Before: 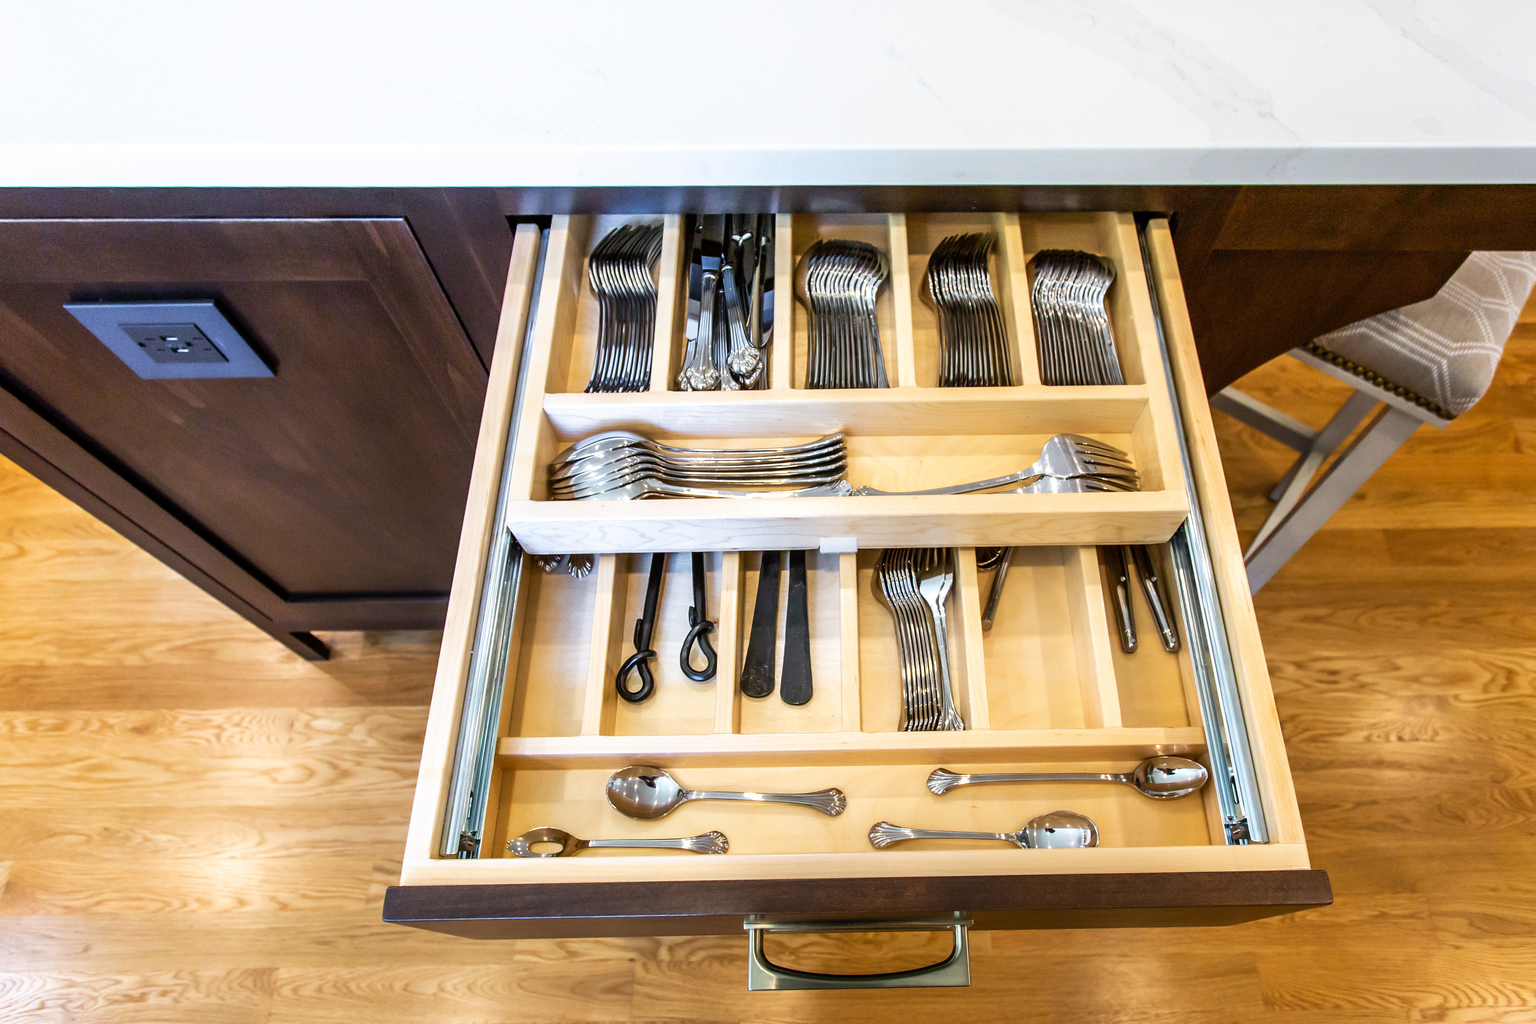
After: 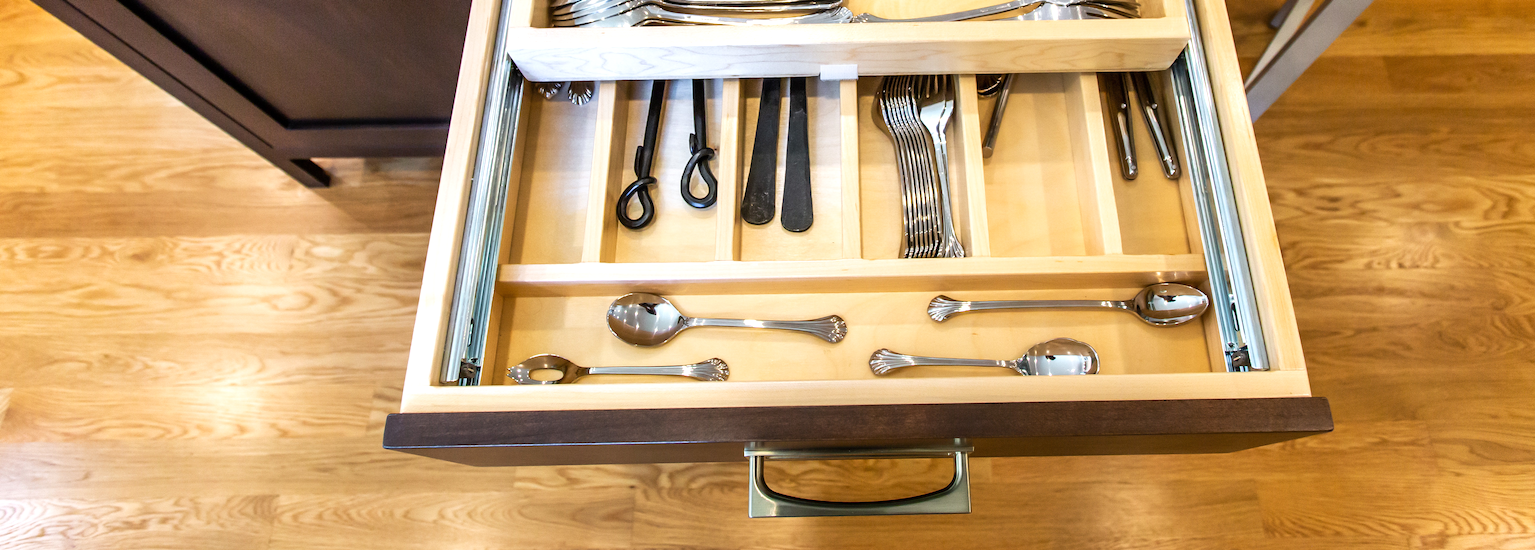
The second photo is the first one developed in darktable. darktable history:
exposure: exposure 0.127 EV, compensate highlight preservation false
crop and rotate: top 46.237%
